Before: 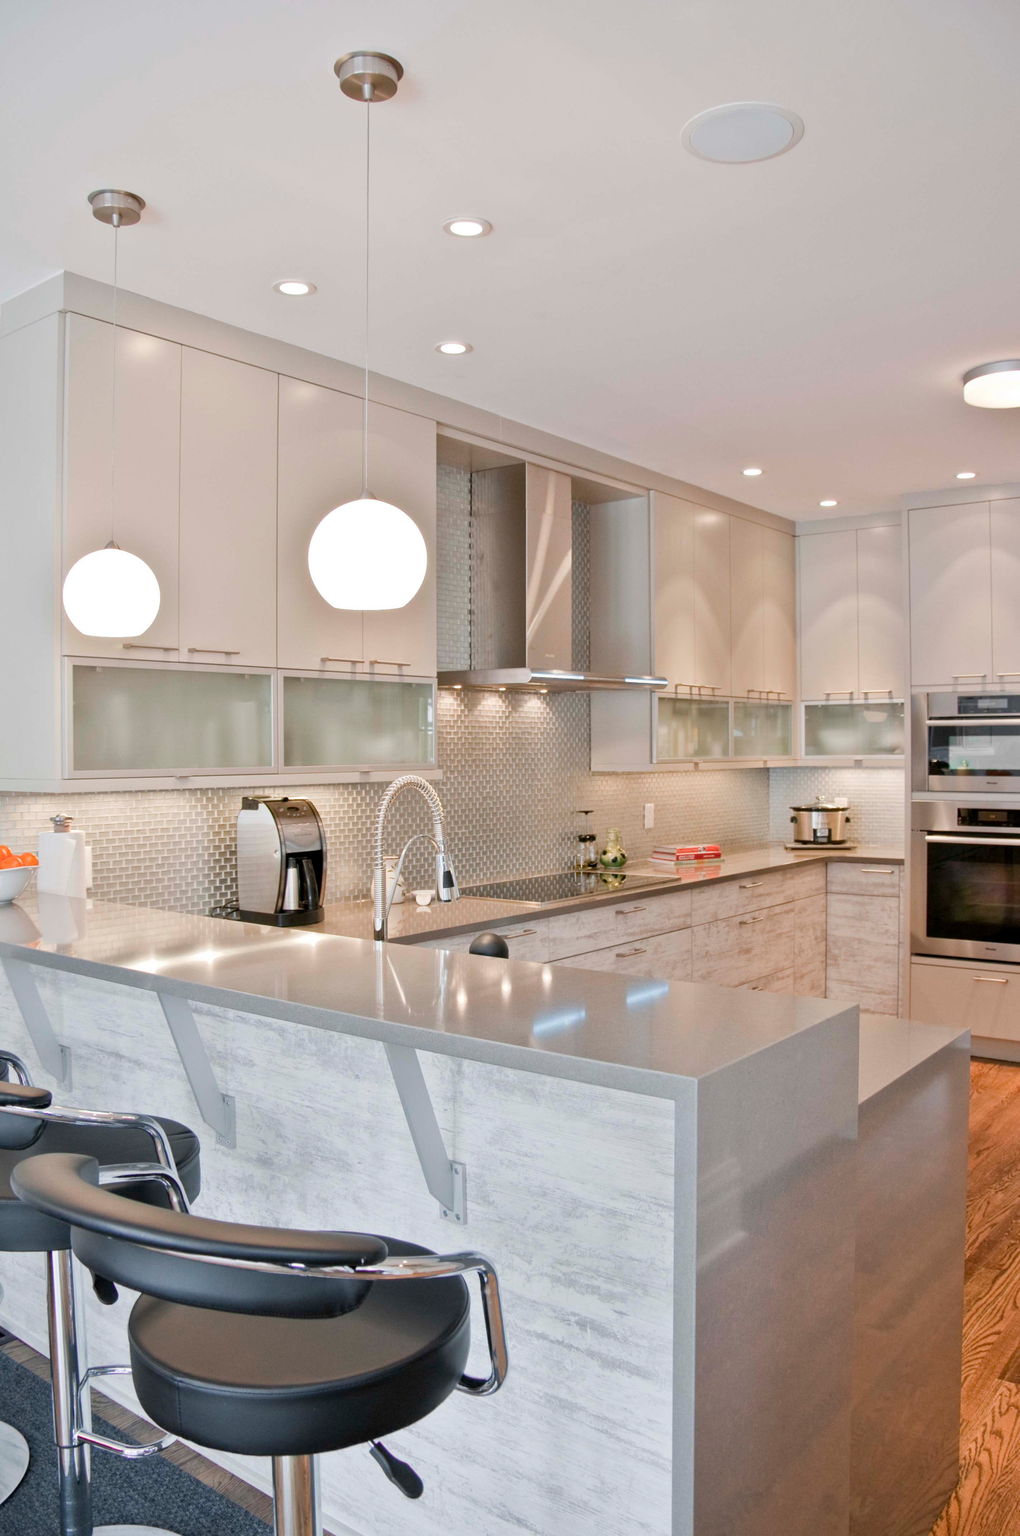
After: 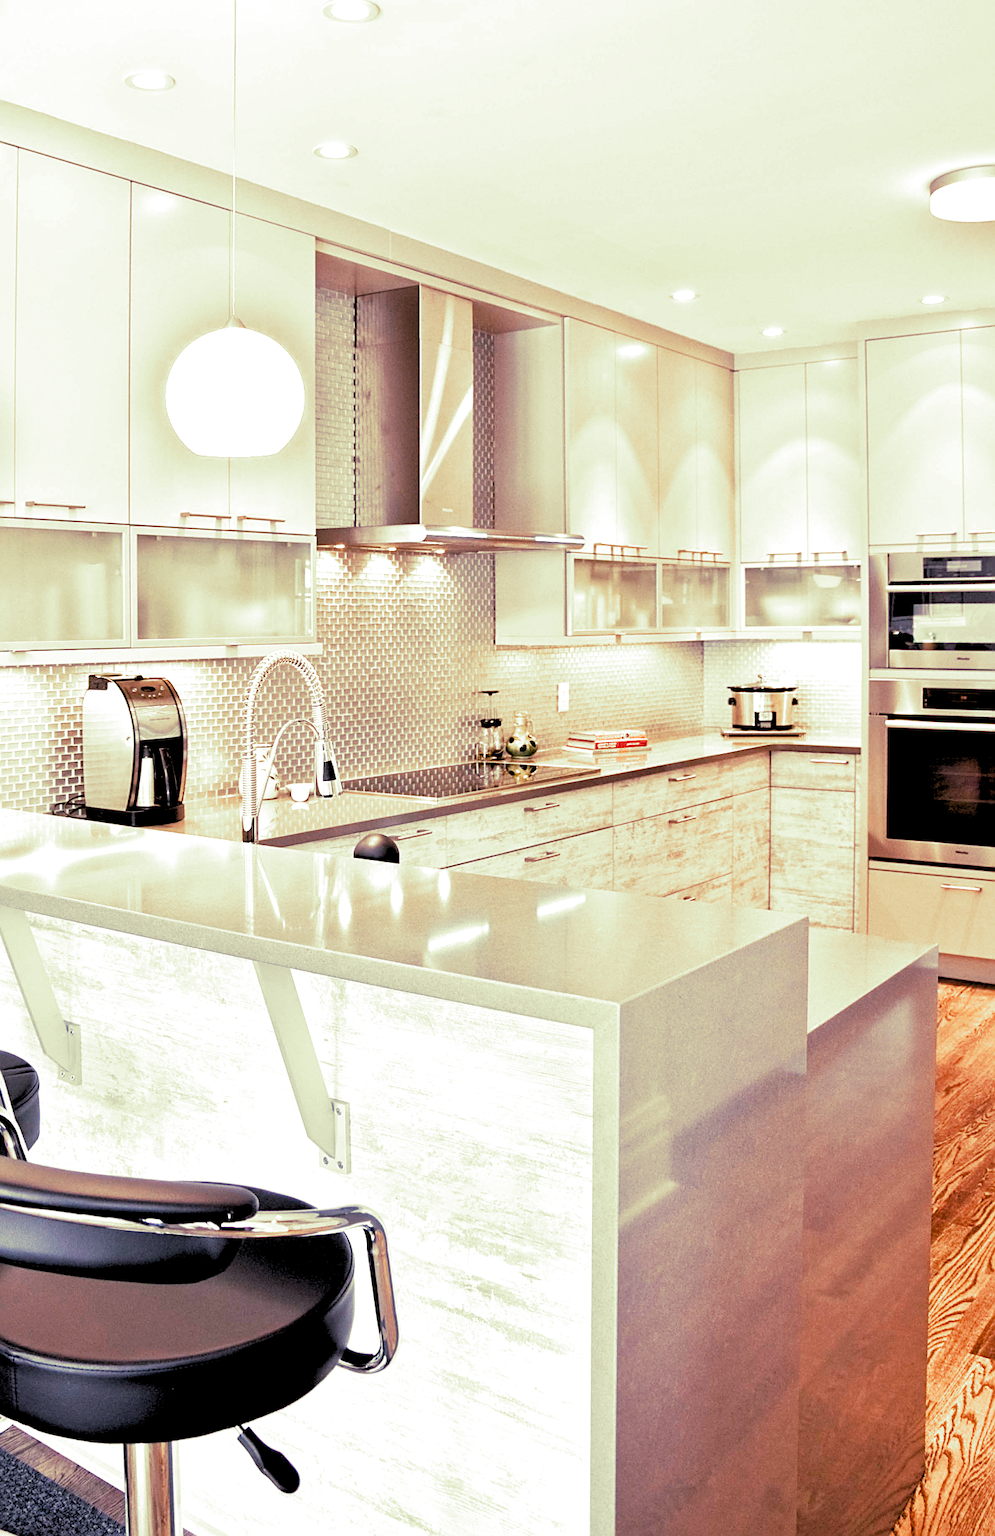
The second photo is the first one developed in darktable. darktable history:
shadows and highlights: radius 331.84, shadows 53.55, highlights -100, compress 94.63%, highlights color adjustment 73.23%, soften with gaussian
sharpen: on, module defaults
rgb levels: levels [[0.029, 0.461, 0.922], [0, 0.5, 1], [0, 0.5, 1]]
white balance: red 1.188, blue 1.11
crop: left 16.315%, top 14.246%
split-toning: shadows › hue 290.82°, shadows › saturation 0.34, highlights › saturation 0.38, balance 0, compress 50%
tone equalizer: -8 EV -0.417 EV, -7 EV -0.389 EV, -6 EV -0.333 EV, -5 EV -0.222 EV, -3 EV 0.222 EV, -2 EV 0.333 EV, -1 EV 0.389 EV, +0 EV 0.417 EV, edges refinement/feathering 500, mask exposure compensation -1.57 EV, preserve details no
color zones: curves: ch1 [(0, 0.523) (0.143, 0.545) (0.286, 0.52) (0.429, 0.506) (0.571, 0.503) (0.714, 0.503) (0.857, 0.508) (1, 0.523)]
